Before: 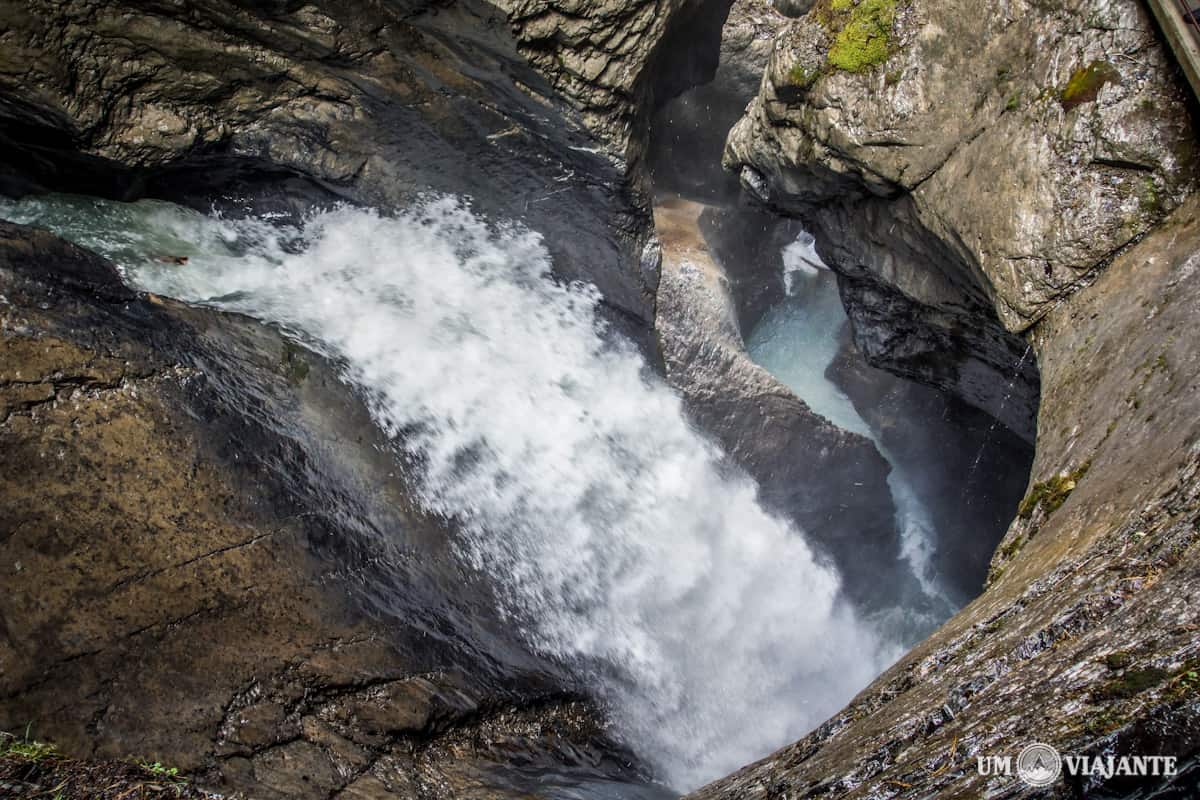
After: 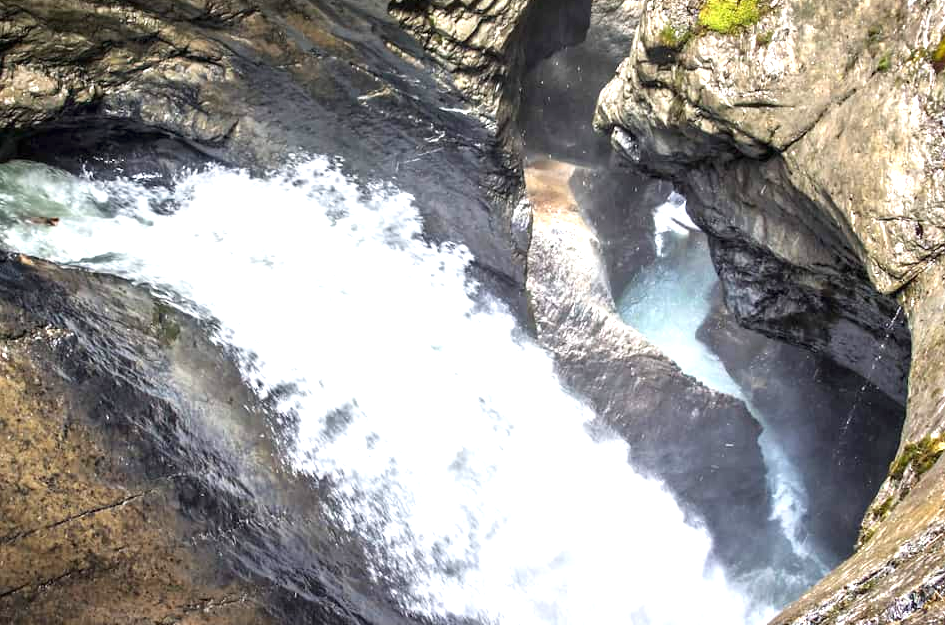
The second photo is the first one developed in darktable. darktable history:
crop and rotate: left 10.77%, top 5.1%, right 10.41%, bottom 16.76%
exposure: black level correction 0, exposure 1.3 EV, compensate exposure bias true, compensate highlight preservation false
